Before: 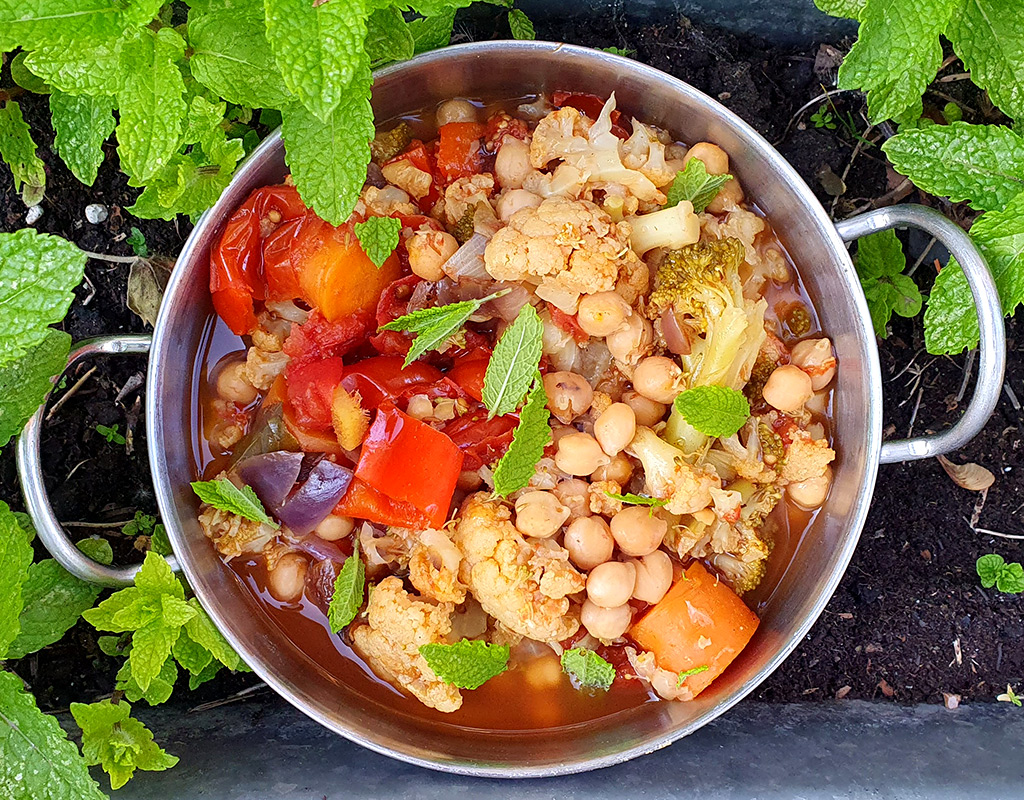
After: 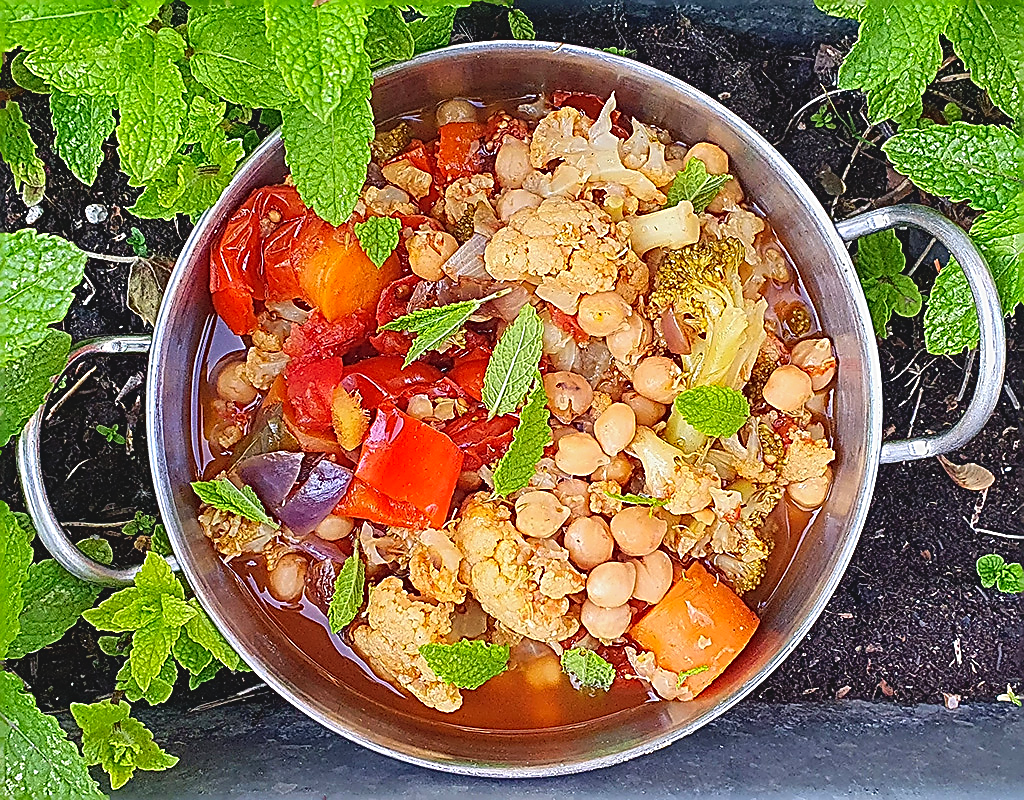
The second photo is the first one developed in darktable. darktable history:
sharpen: amount 1.875
contrast brightness saturation: contrast -0.097, brightness 0.046, saturation 0.079
